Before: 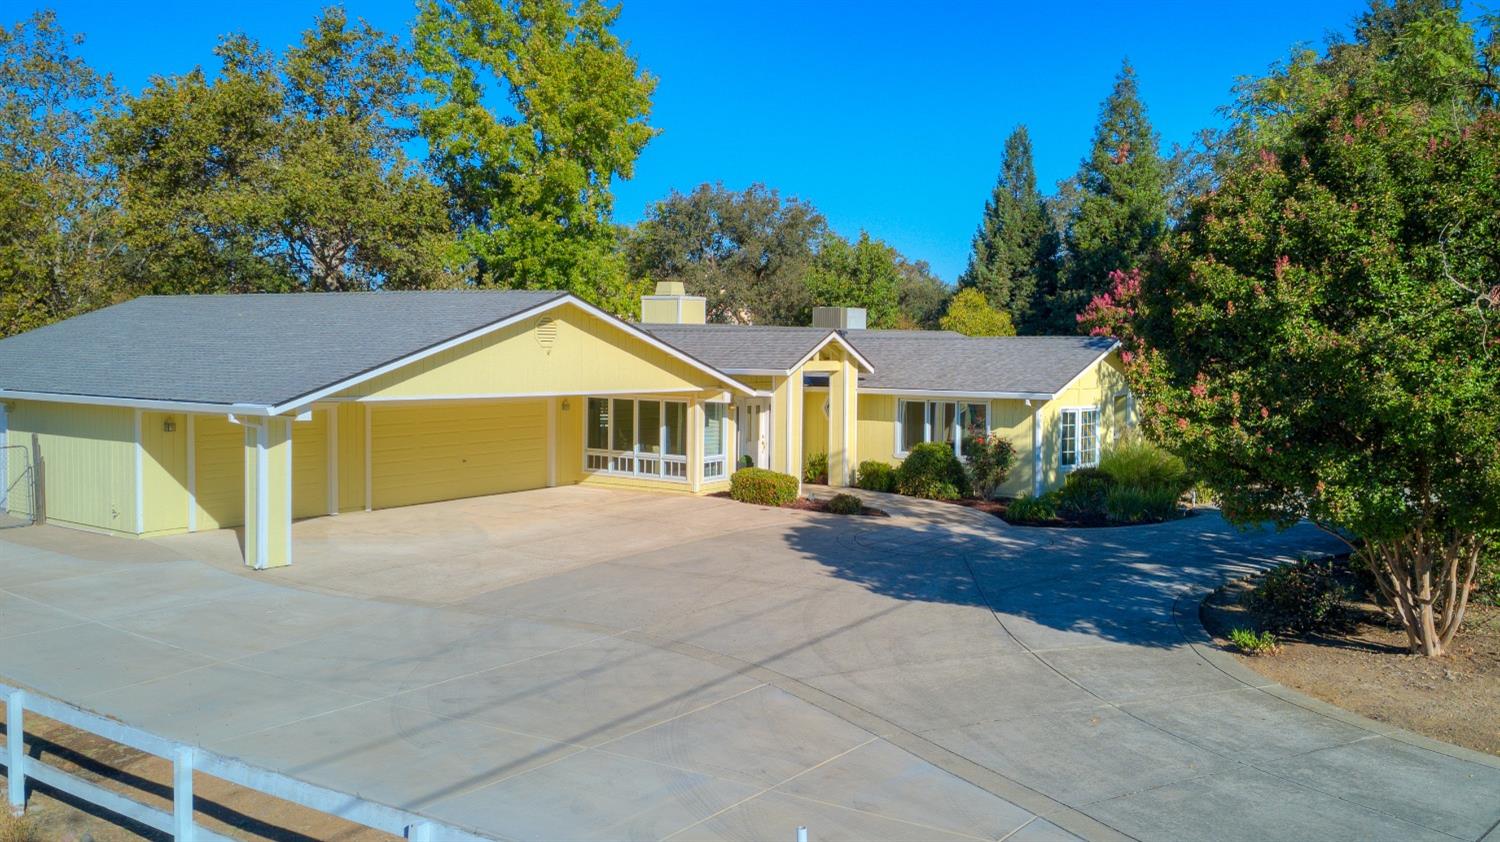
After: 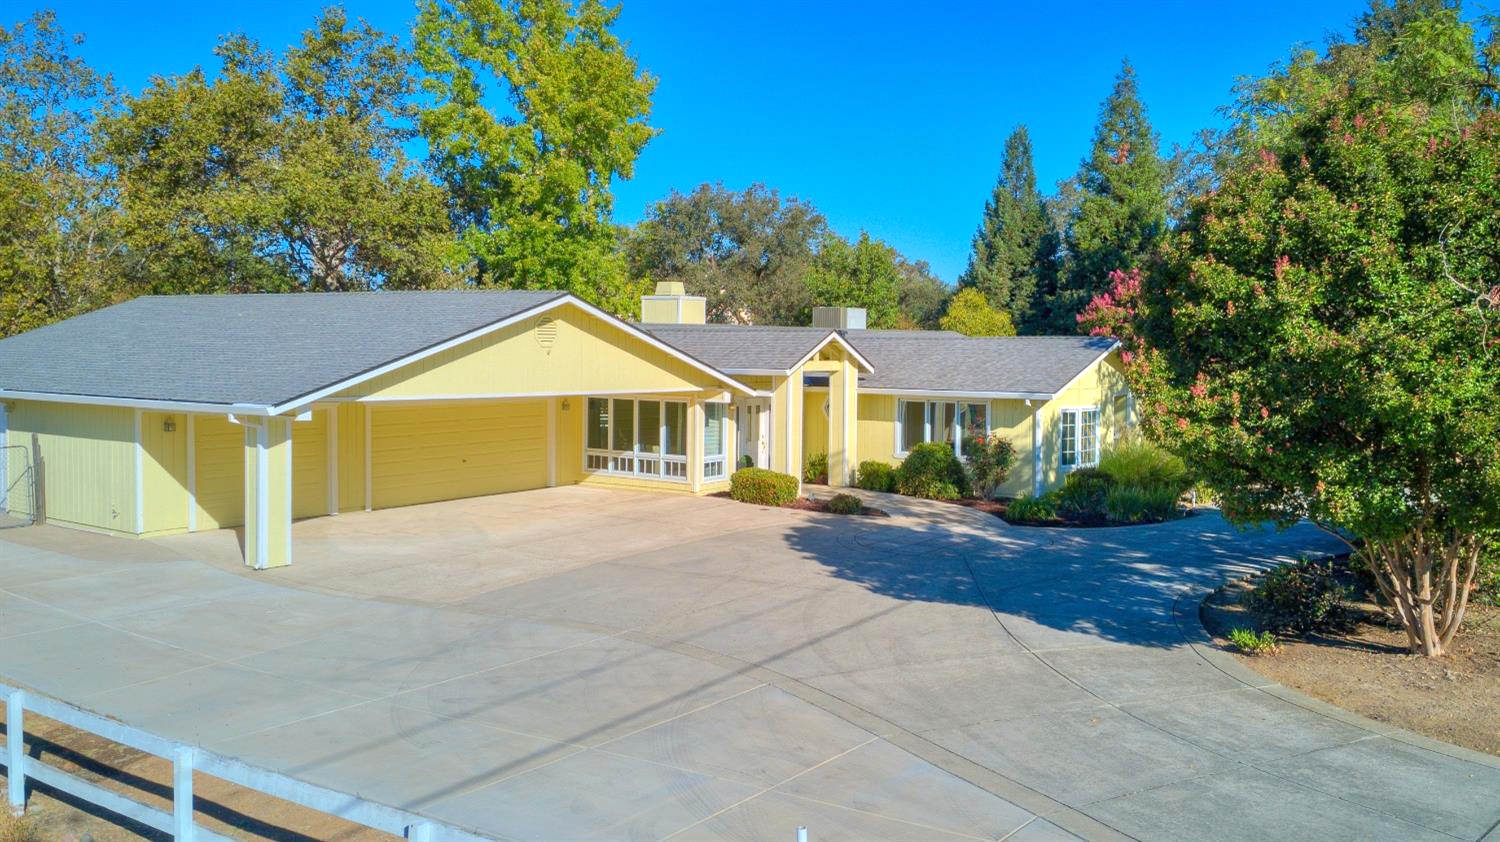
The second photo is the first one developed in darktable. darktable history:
tone equalizer: -8 EV 1.04 EV, -7 EV 0.989 EV, -6 EV 0.975 EV, -5 EV 1 EV, -4 EV 1.03 EV, -3 EV 0.743 EV, -2 EV 0.478 EV, -1 EV 0.252 EV
